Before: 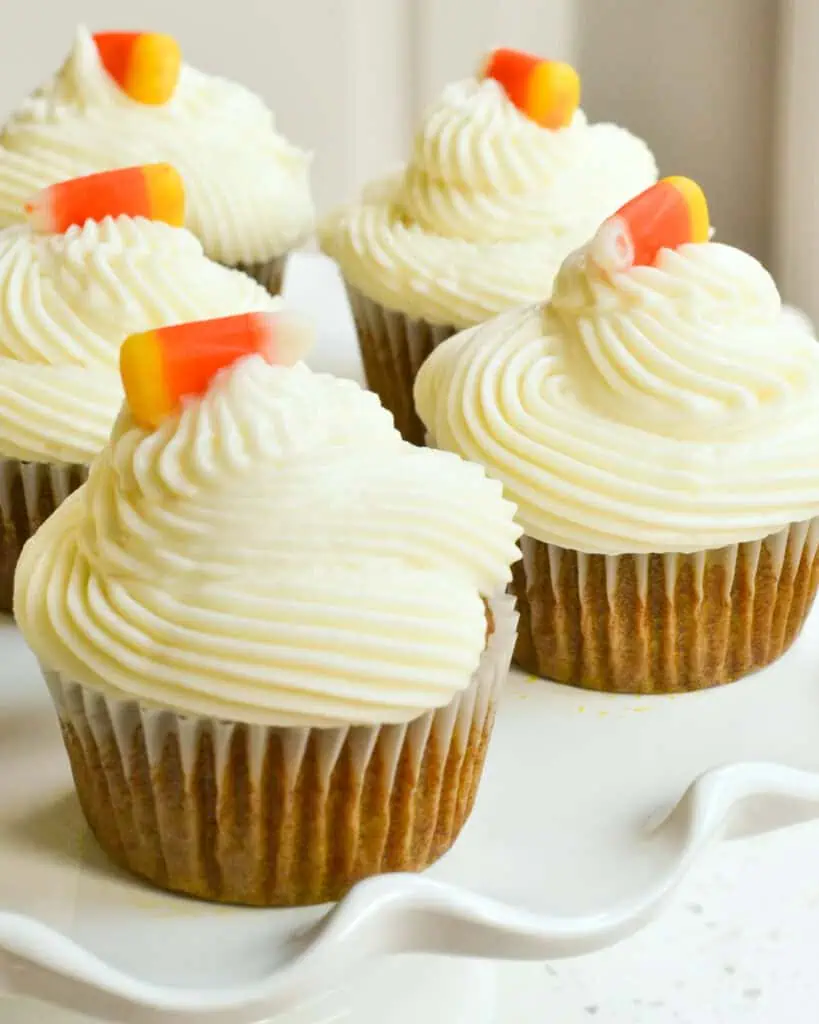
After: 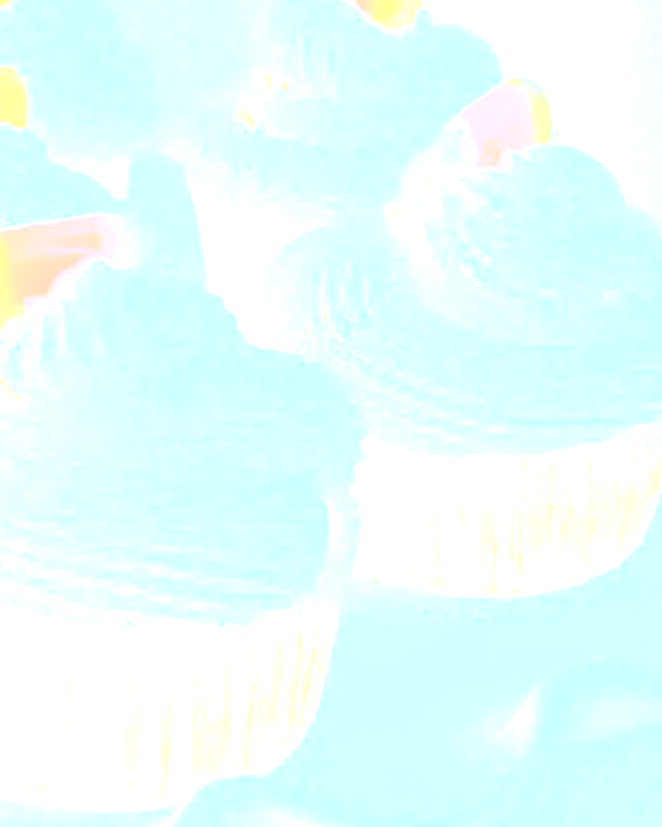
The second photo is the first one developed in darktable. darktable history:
lowpass: radius 0.1, contrast 0.85, saturation 1.1, unbound 0
sharpen: amount 0.6
velvia: on, module defaults
crop: left 19.159%, top 9.58%, bottom 9.58%
contrast brightness saturation: contrast 0.03, brightness 0.06, saturation 0.13
color calibration: output R [1.063, -0.012, -0.003, 0], output B [-0.079, 0.047, 1, 0], illuminant custom, x 0.46, y 0.43, temperature 2642.66 K
bloom: size 85%, threshold 5%, strength 85%
tone curve: curves: ch0 [(0, 0.016) (0.11, 0.039) (0.259, 0.235) (0.383, 0.437) (0.499, 0.597) (0.733, 0.867) (0.843, 0.948) (1, 1)], color space Lab, linked channels, preserve colors none
